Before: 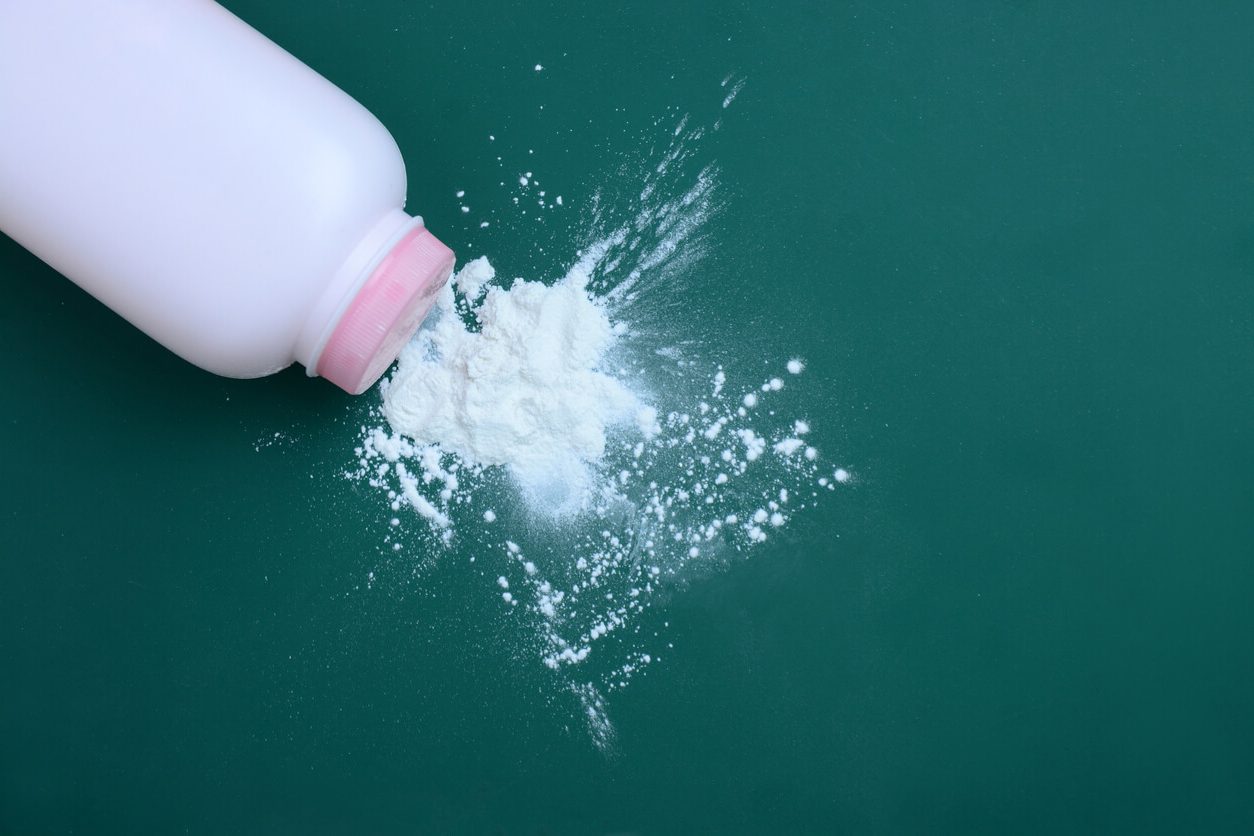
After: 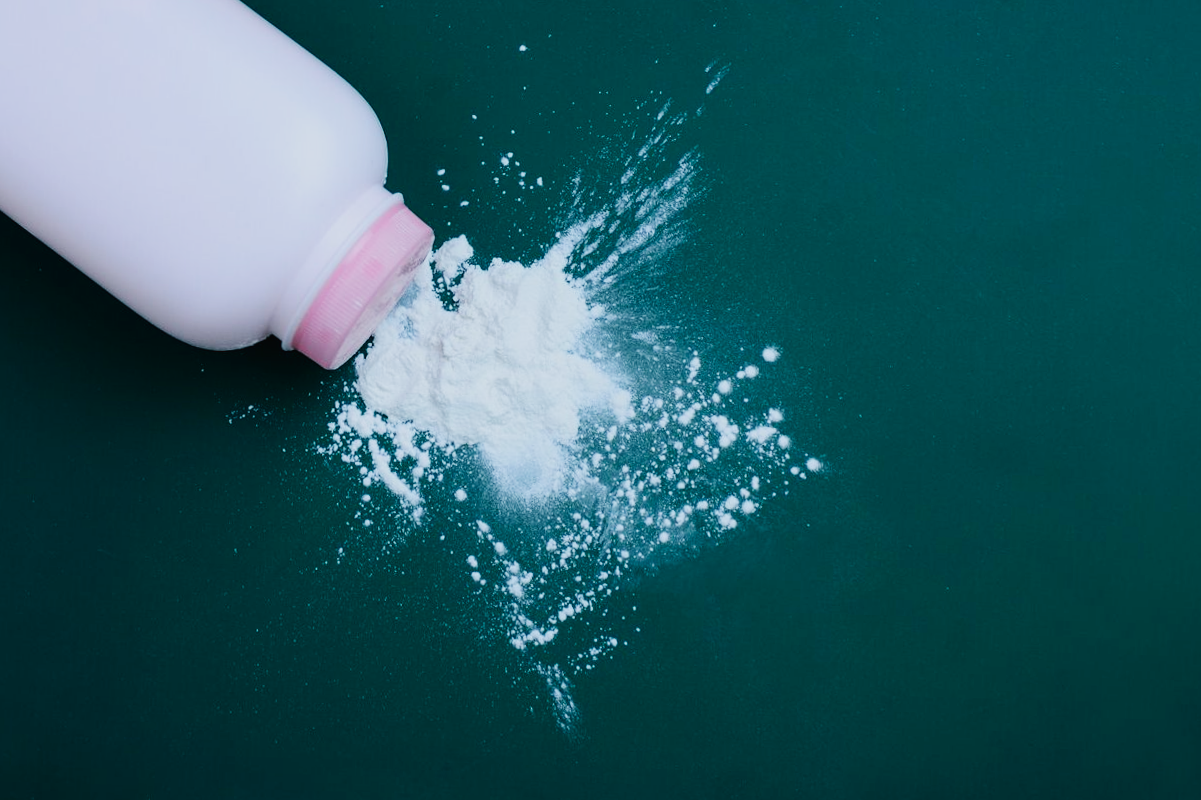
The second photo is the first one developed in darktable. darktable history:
base curve: curves: ch0 [(0, 0.003) (0.001, 0.002) (0.006, 0.004) (0.02, 0.022) (0.048, 0.086) (0.094, 0.234) (0.162, 0.431) (0.258, 0.629) (0.385, 0.8) (0.548, 0.918) (0.751, 0.988) (1, 1)], preserve colors none
crop and rotate: angle -1.69°
white balance: red 0.983, blue 1.036
exposure: exposure -1.468 EV, compensate highlight preservation false
